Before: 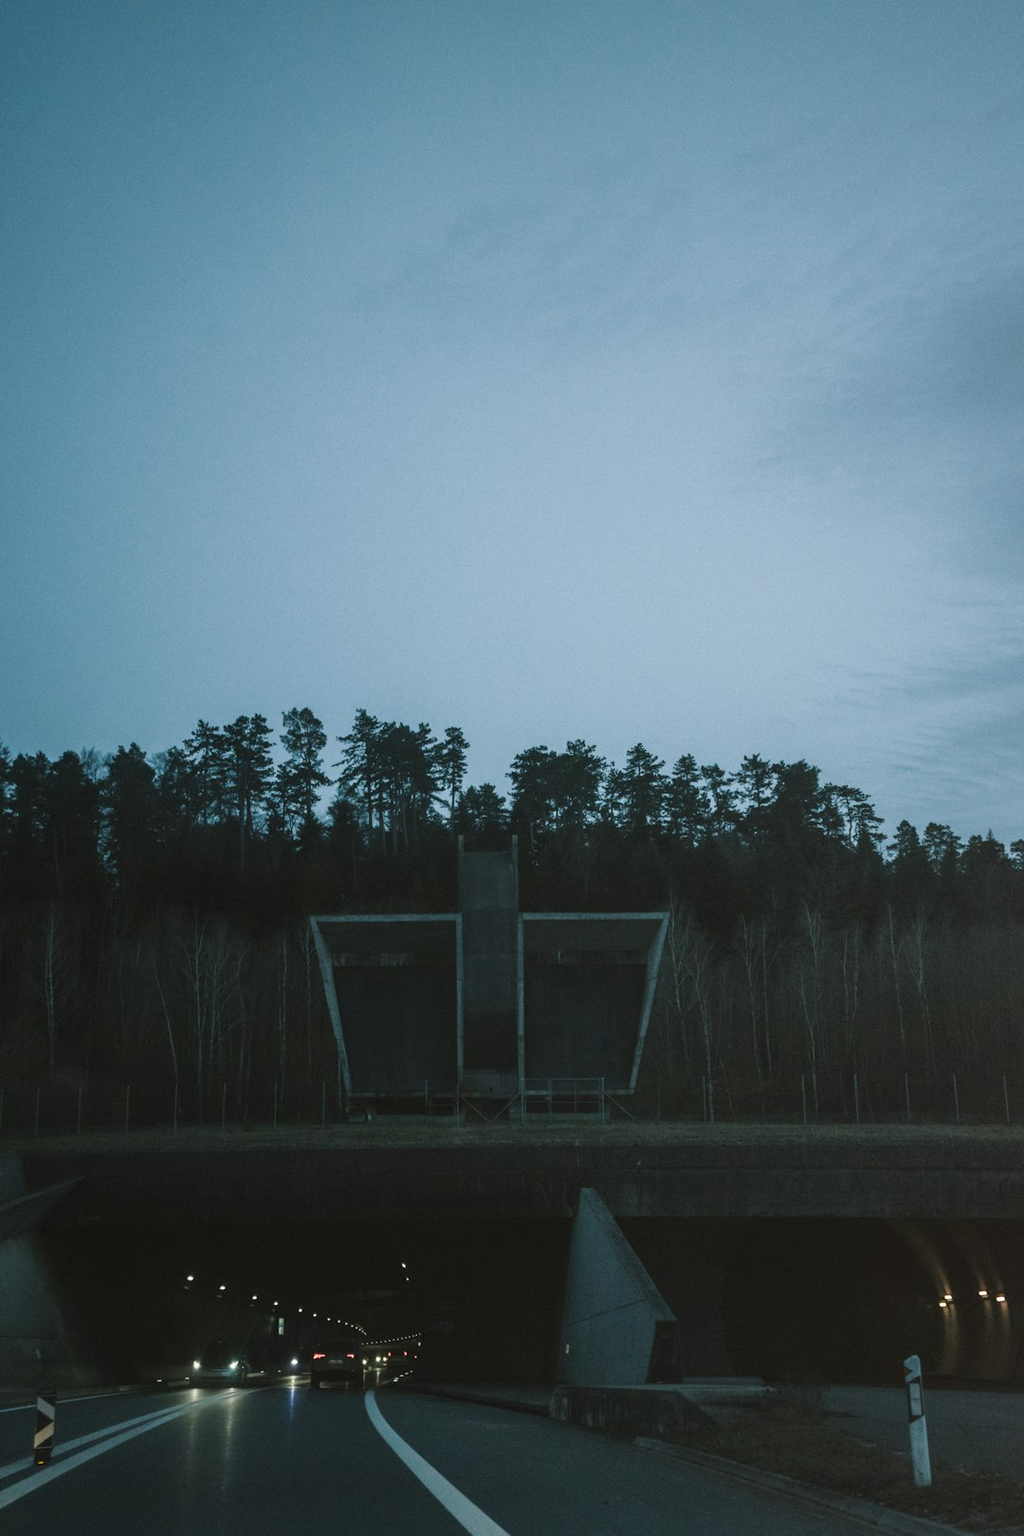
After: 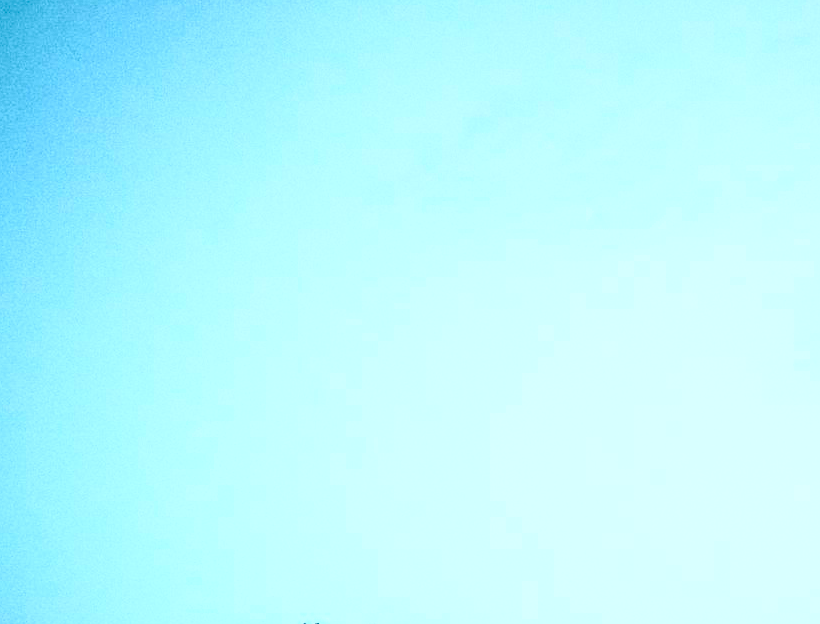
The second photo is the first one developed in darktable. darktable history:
contrast brightness saturation: contrast 0.989, brightness 0.996, saturation 0.983
crop: left 0.569%, top 7.632%, right 23.441%, bottom 53.831%
color correction: highlights a* 4.47, highlights b* 4.98, shadows a* -7.44, shadows b* 4.88
